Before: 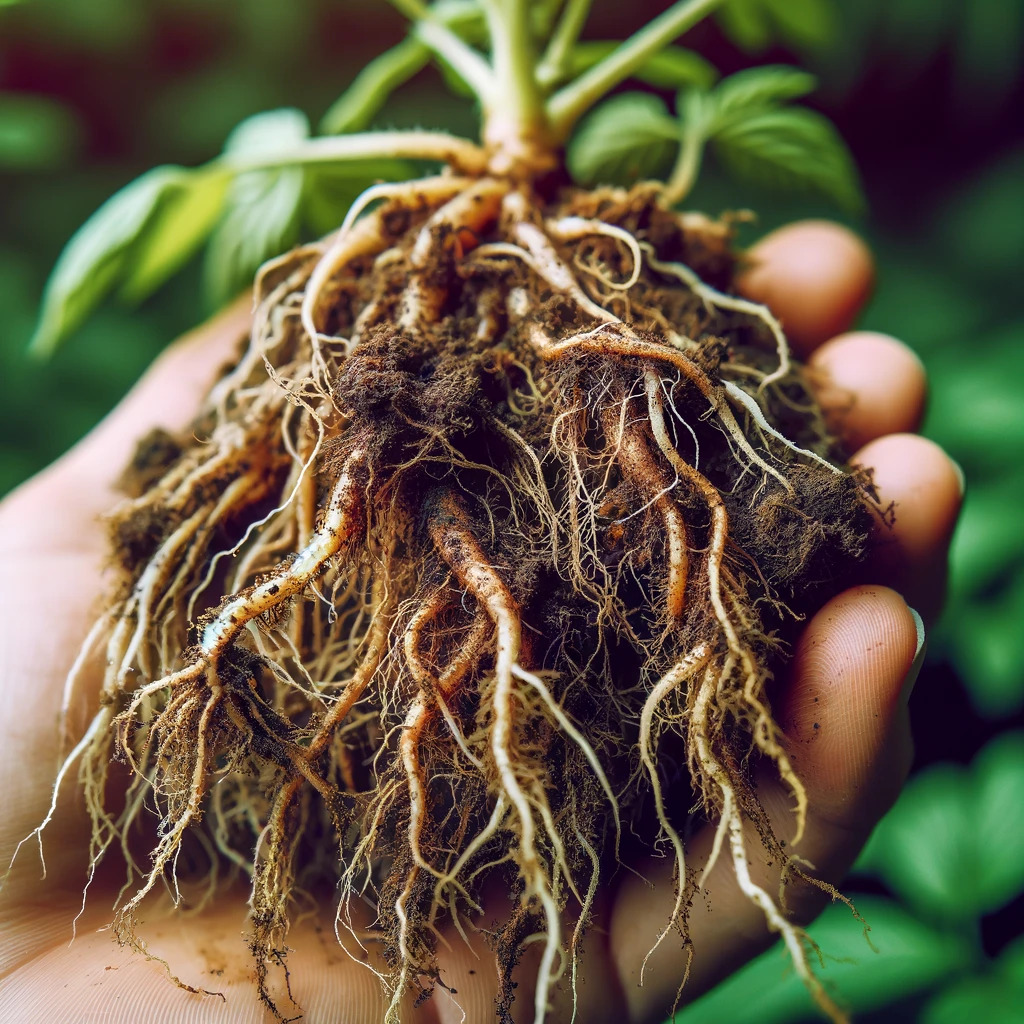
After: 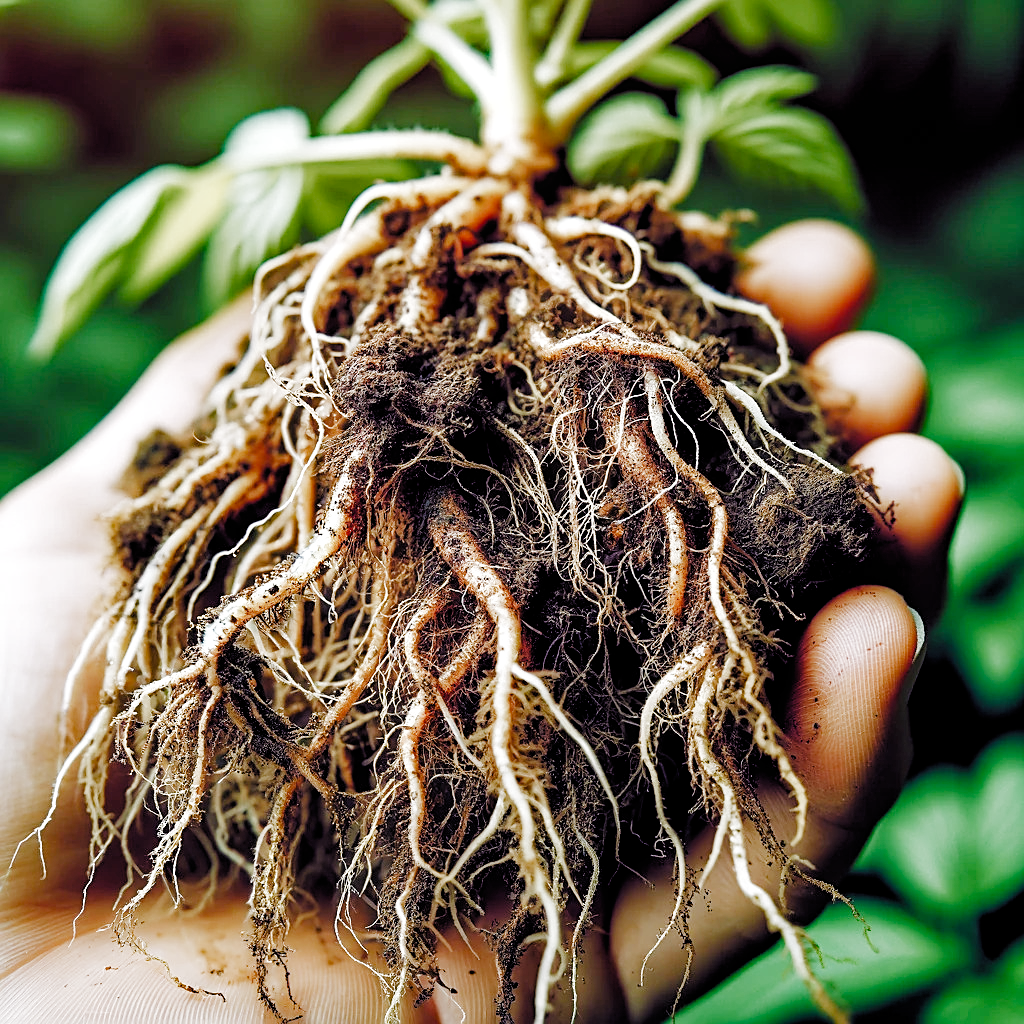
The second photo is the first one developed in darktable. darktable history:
sharpen: on, module defaults
color zones: curves: ch0 [(0, 0.5) (0.143, 0.5) (0.286, 0.5) (0.429, 0.495) (0.571, 0.437) (0.714, 0.44) (0.857, 0.496) (1, 0.5)]
haze removal: strength 0.25, distance 0.25, compatibility mode true, adaptive false
contrast equalizer: y [[0.518, 0.517, 0.501, 0.5, 0.5, 0.5], [0.5 ×6], [0.5 ×6], [0 ×6], [0 ×6]]
filmic: grey point source 9.4, black point source -8.89, white point source 3.19, grey point target 18, white point target 100, output power 2.2, latitude stops 2, contrast 1.65, saturation 100, global saturation 100
